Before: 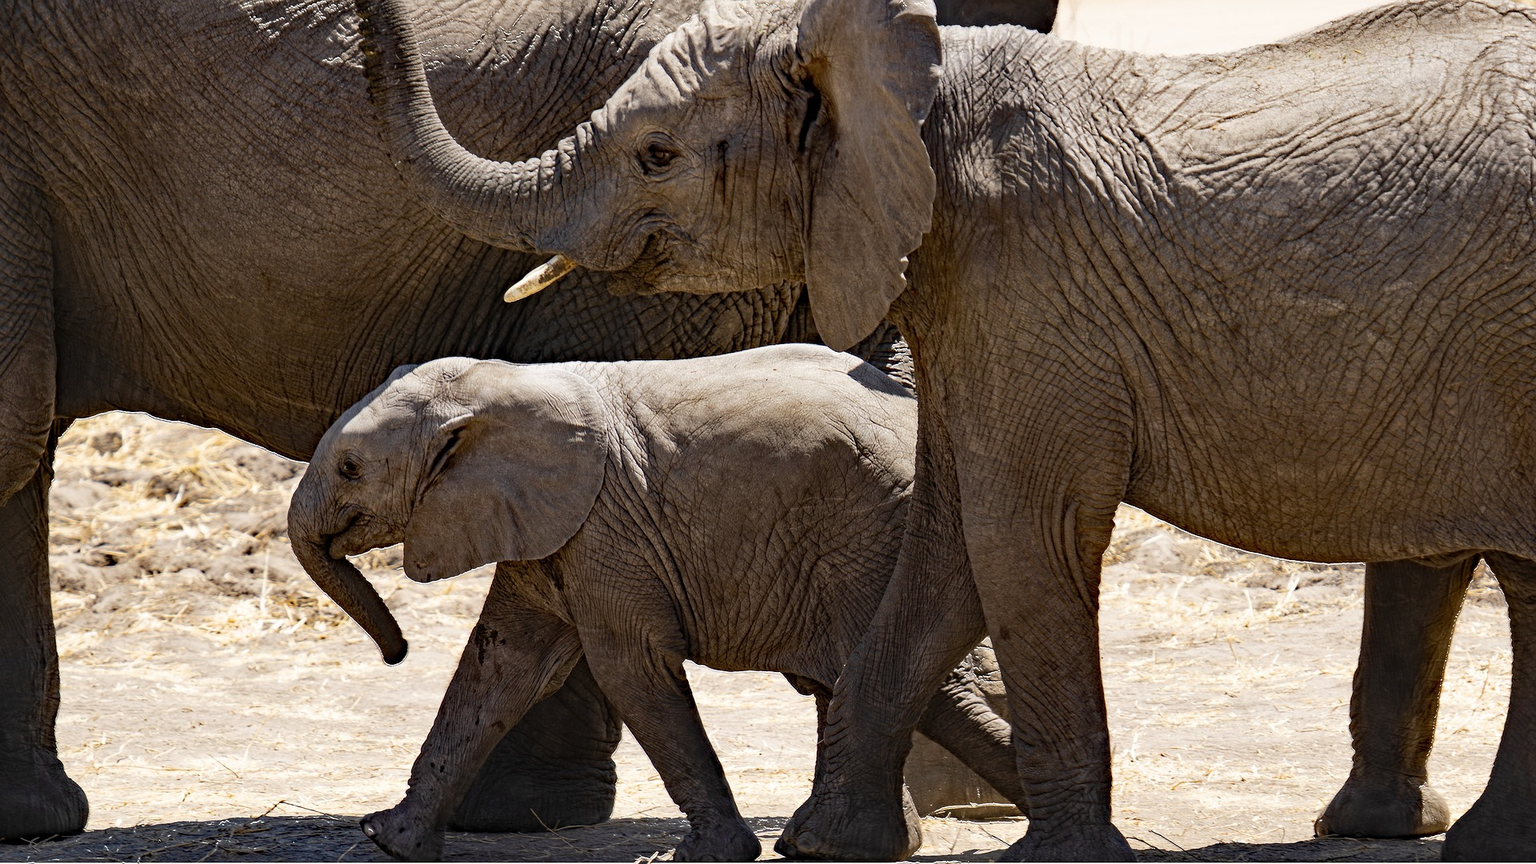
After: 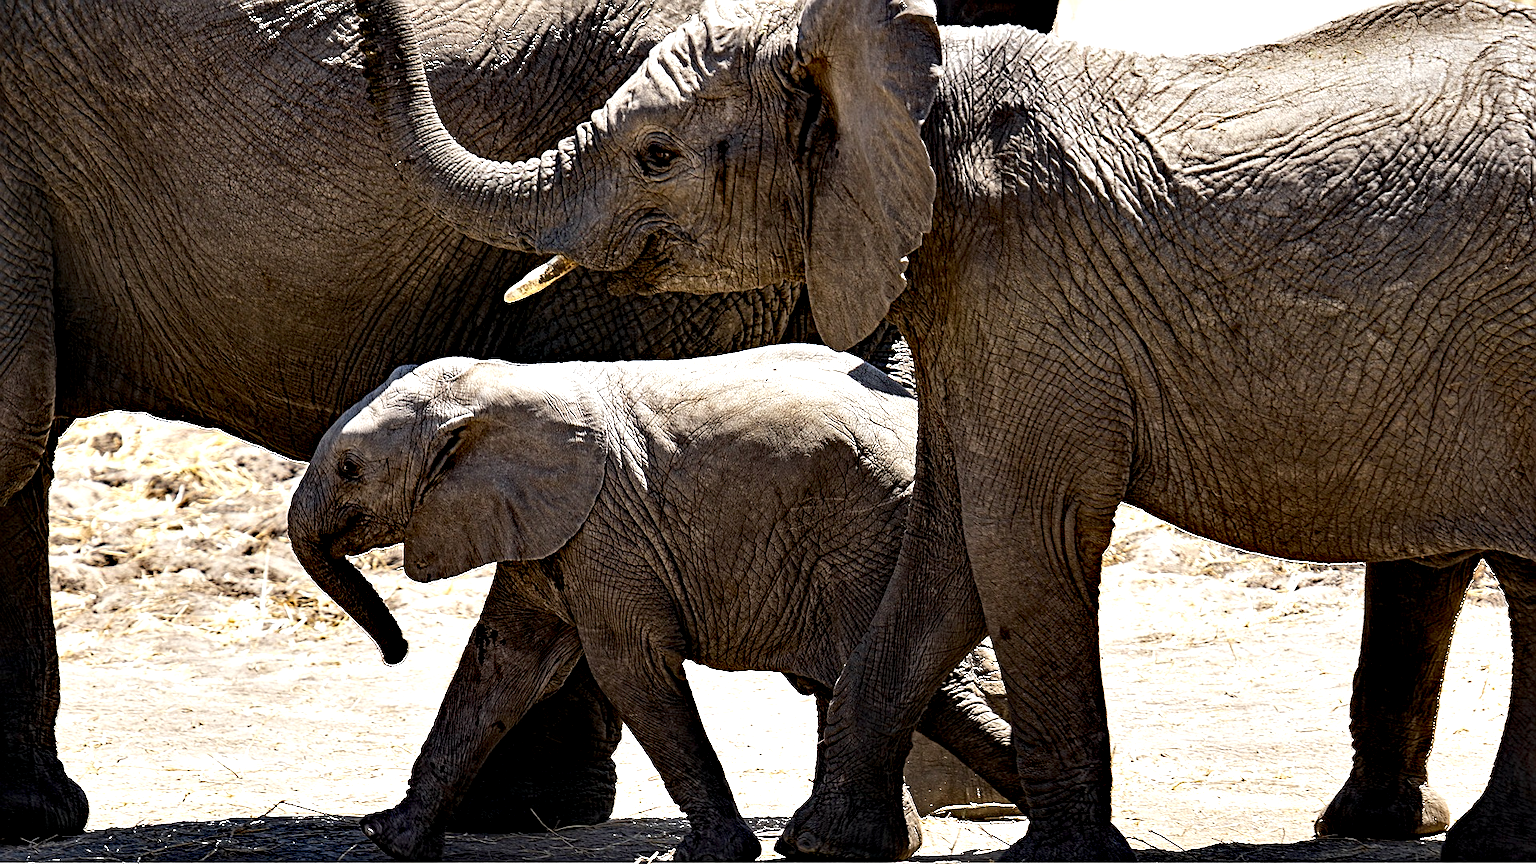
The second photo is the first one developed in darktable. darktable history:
sharpen: on, module defaults
contrast equalizer: y [[0.6 ×6], [0.55 ×6], [0 ×6], [0 ×6], [0 ×6]]
